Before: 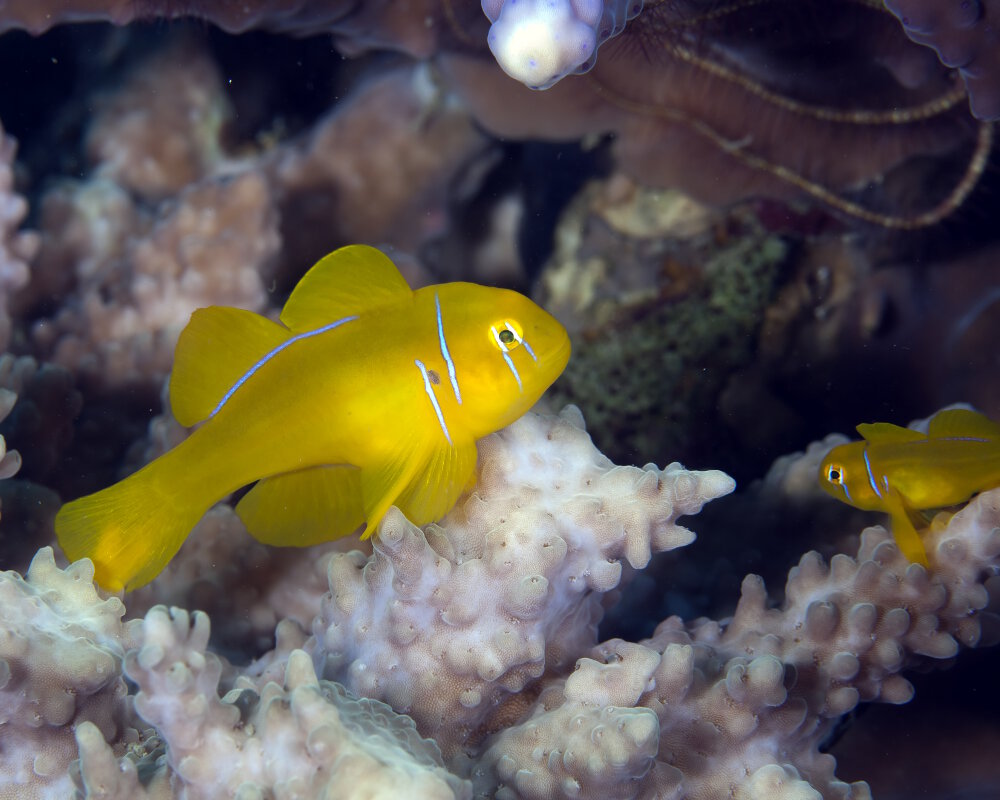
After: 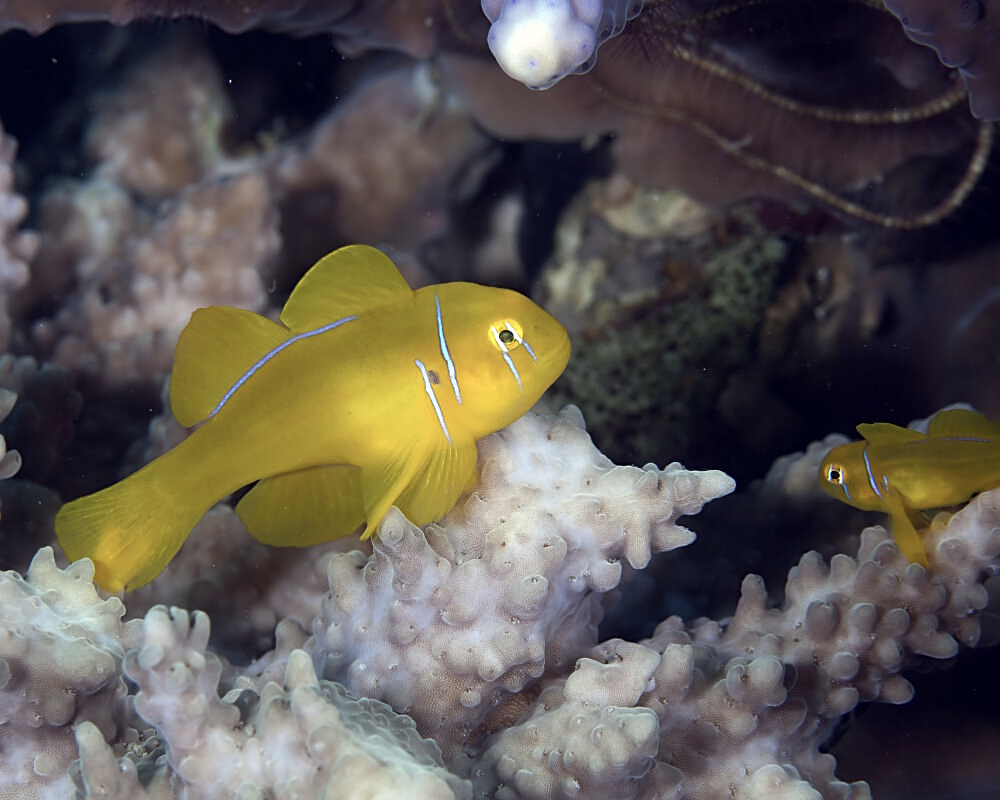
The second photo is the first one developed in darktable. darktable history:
contrast brightness saturation: contrast 0.06, brightness -0.01, saturation -0.23
sharpen: on, module defaults
